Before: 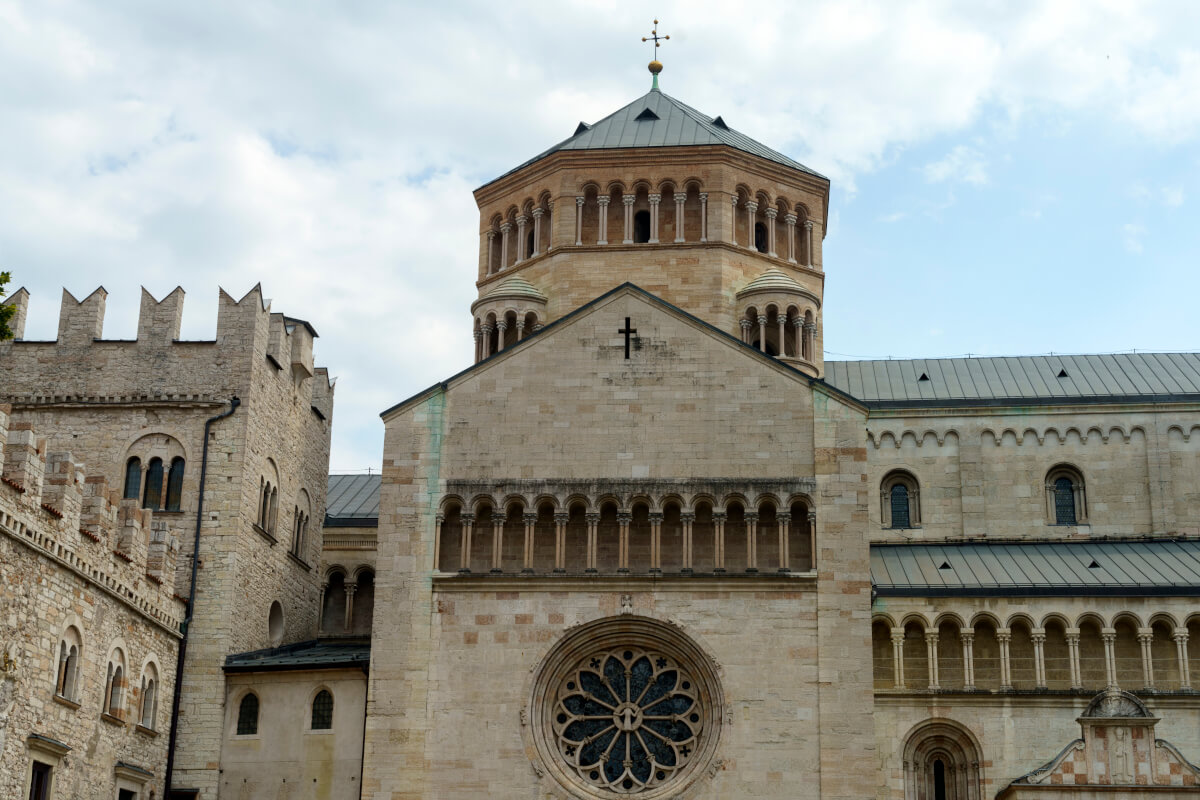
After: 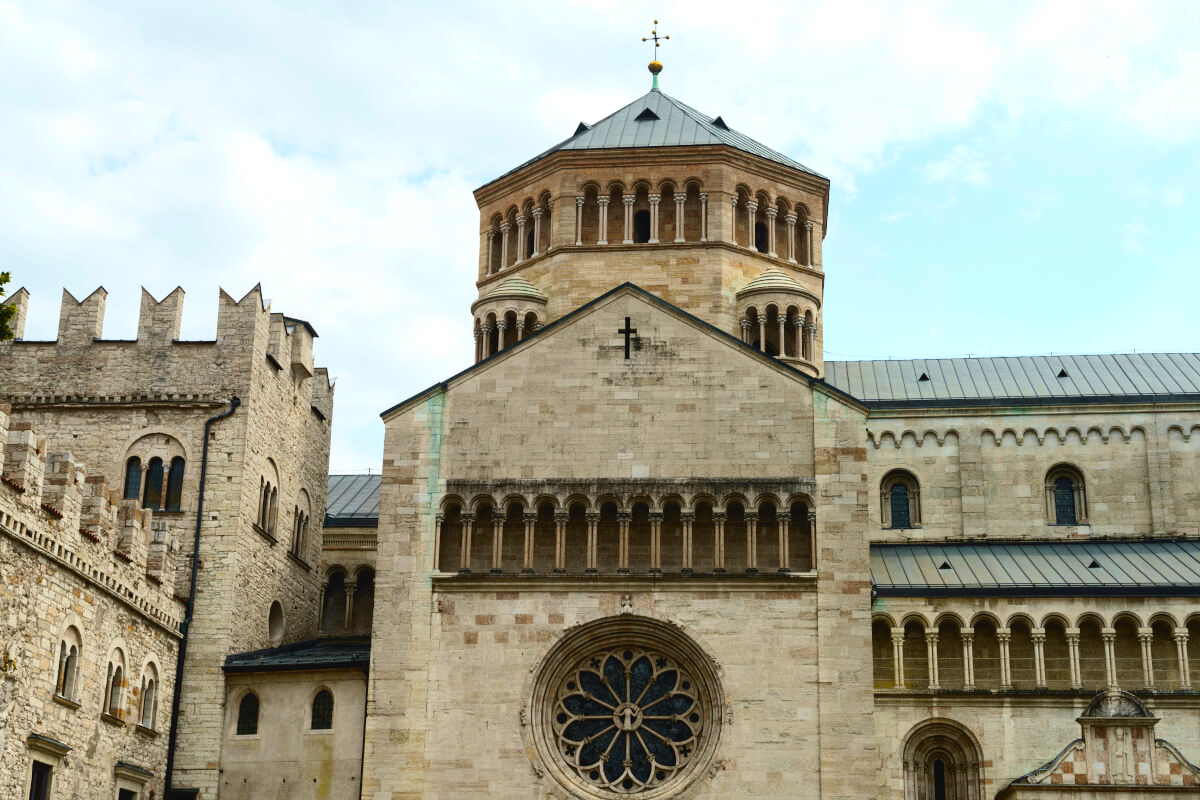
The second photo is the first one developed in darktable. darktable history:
tone curve: curves: ch0 [(0, 0.038) (0.193, 0.212) (0.461, 0.502) (0.634, 0.709) (0.852, 0.89) (1, 0.967)]; ch1 [(0, 0) (0.35, 0.356) (0.45, 0.453) (0.504, 0.503) (0.532, 0.524) (0.558, 0.555) (0.735, 0.762) (1, 1)]; ch2 [(0, 0) (0.281, 0.266) (0.456, 0.469) (0.5, 0.5) (0.533, 0.545) (0.606, 0.598) (0.646, 0.654) (1, 1)], color space Lab, independent channels, preserve colors none
color balance rgb: perceptual saturation grading › global saturation 25%, global vibrance 20%
tone equalizer: -8 EV -0.417 EV, -7 EV -0.389 EV, -6 EV -0.333 EV, -5 EV -0.222 EV, -3 EV 0.222 EV, -2 EV 0.333 EV, -1 EV 0.389 EV, +0 EV 0.417 EV, edges refinement/feathering 500, mask exposure compensation -1.57 EV, preserve details no
